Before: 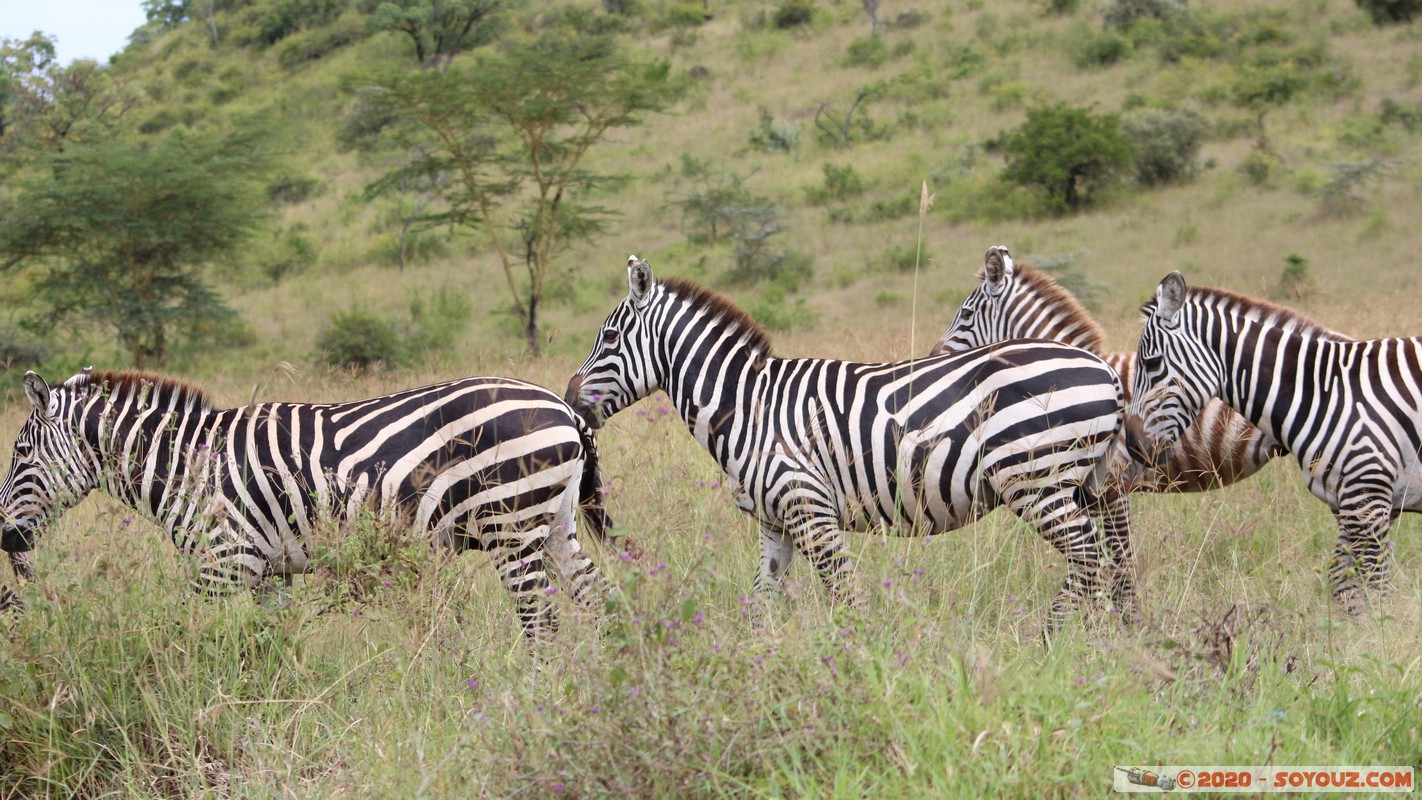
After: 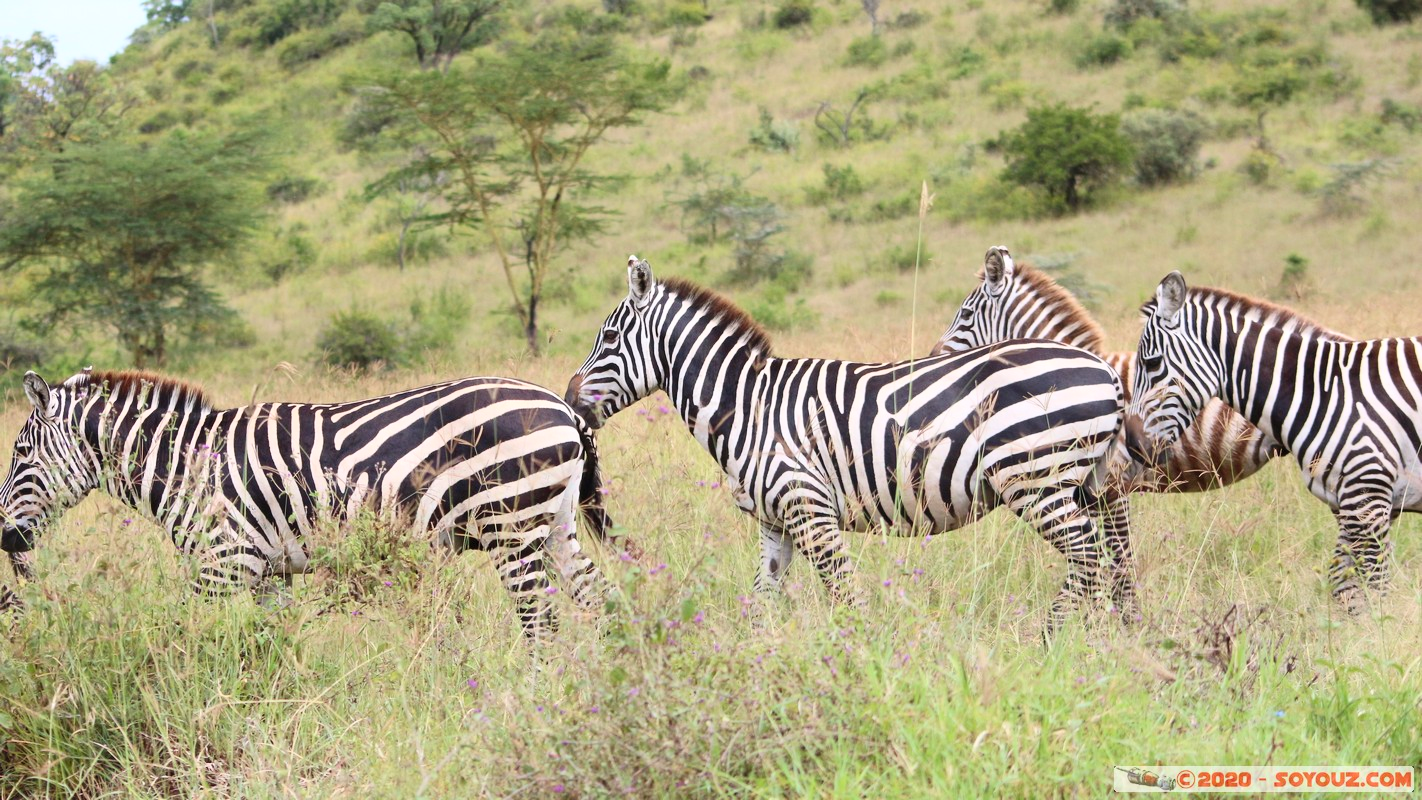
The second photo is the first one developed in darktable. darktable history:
contrast brightness saturation: contrast 0.203, brightness 0.167, saturation 0.215
